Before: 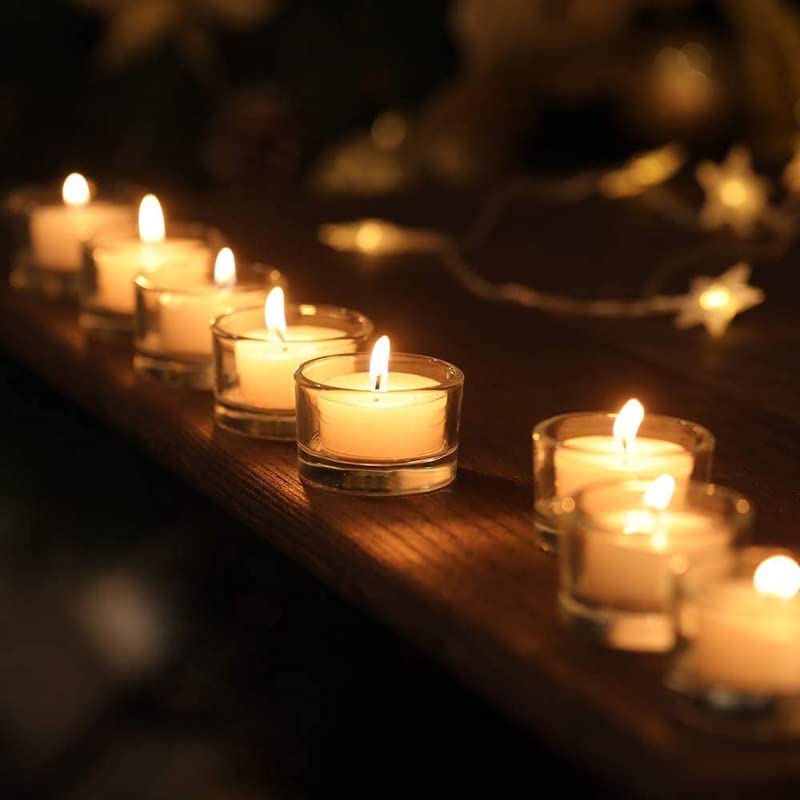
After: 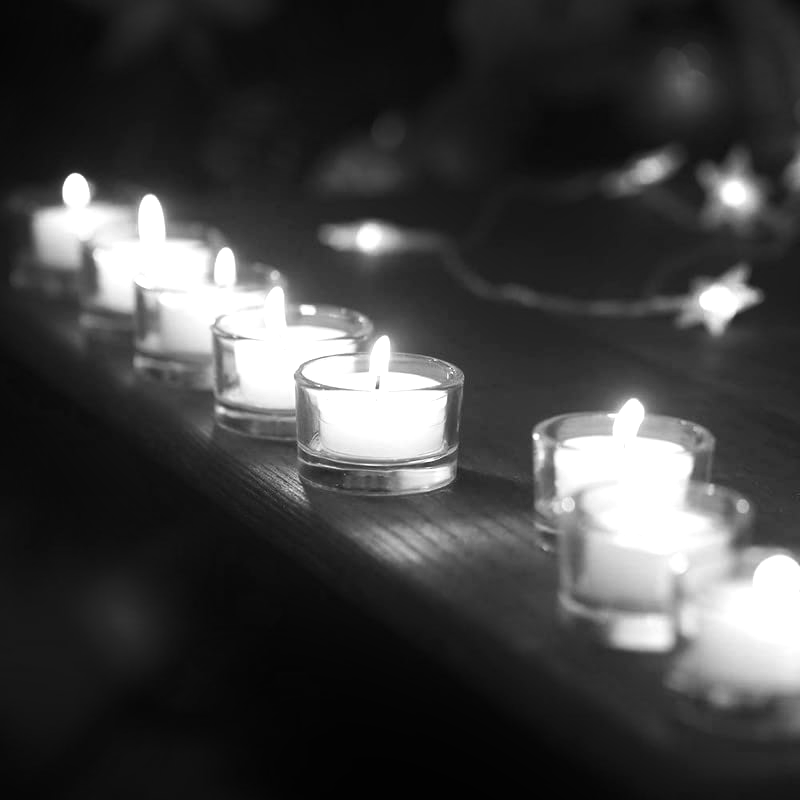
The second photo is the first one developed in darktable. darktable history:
monochrome: a 30.25, b 92.03
exposure: exposure 1 EV, compensate highlight preservation false
shadows and highlights: shadows -88.03, highlights -35.45, shadows color adjustment 99.15%, highlights color adjustment 0%, soften with gaussian
contrast brightness saturation: contrast -0.1, brightness 0.05, saturation 0.08
